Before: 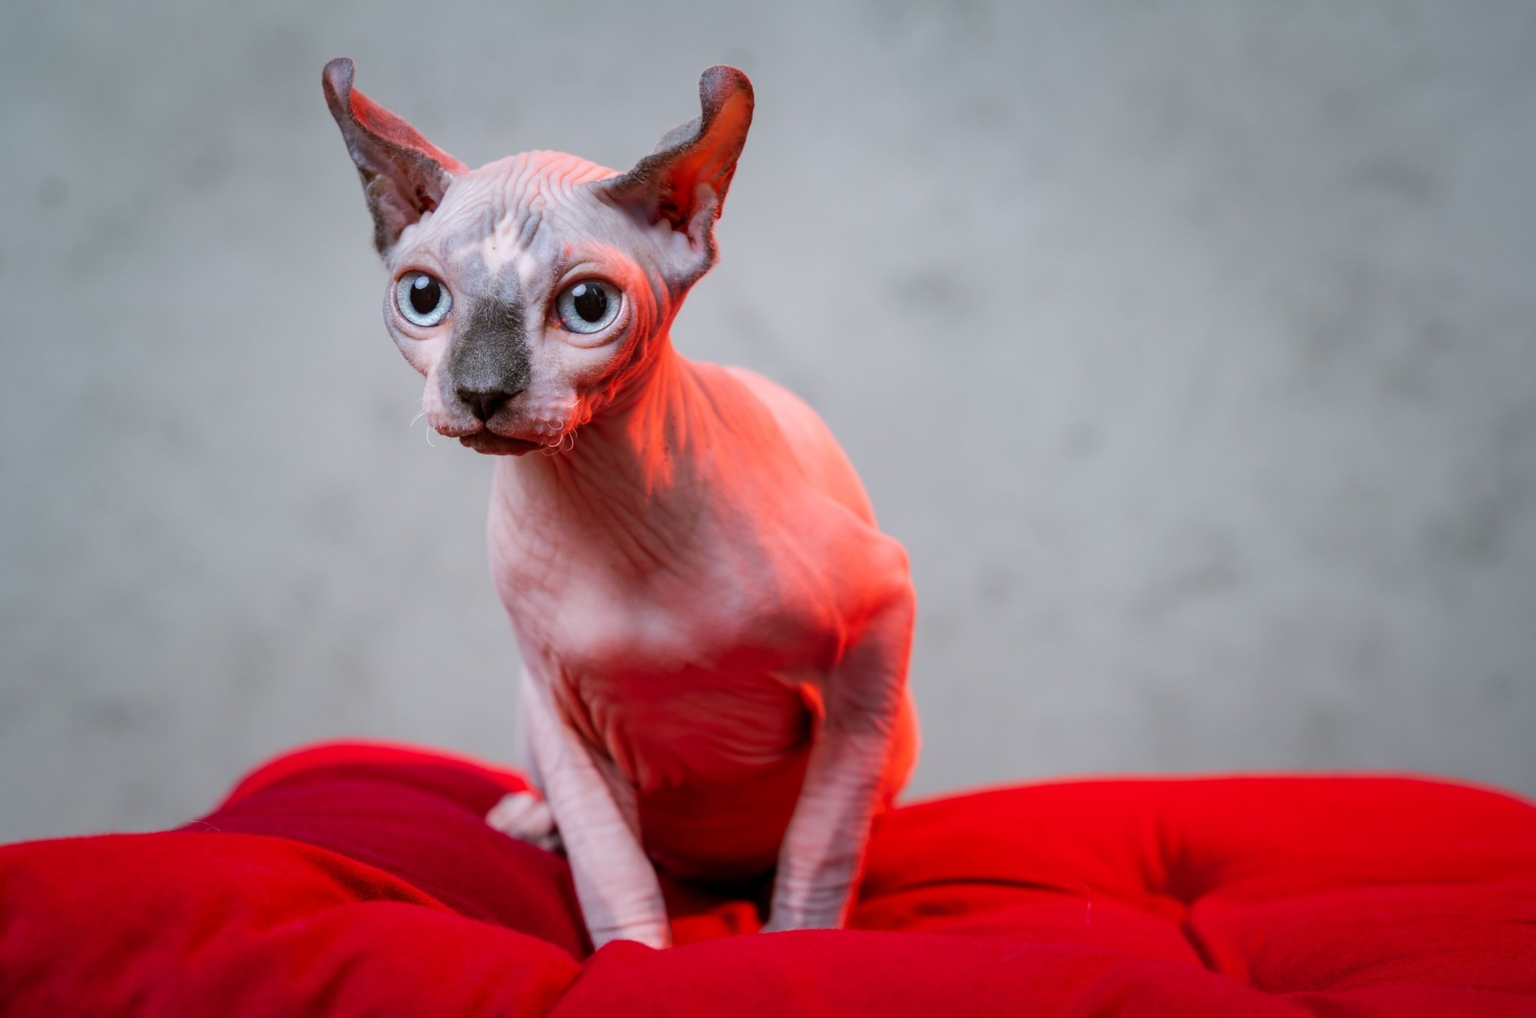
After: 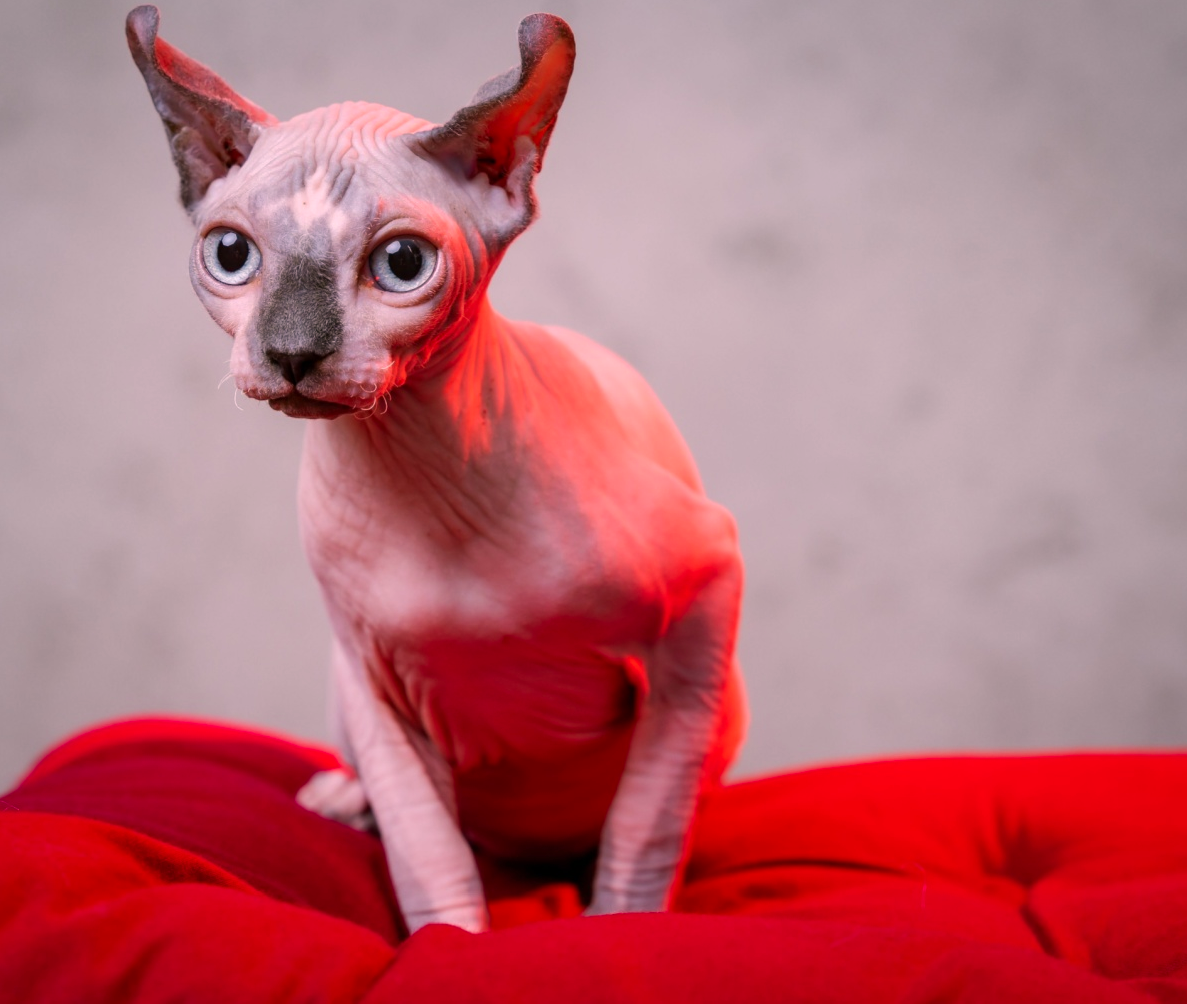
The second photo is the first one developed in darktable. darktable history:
color correction: highlights a* 14.73, highlights b* 4.69
tone equalizer: on, module defaults
crop and rotate: left 13.222%, top 5.25%, right 12.586%
